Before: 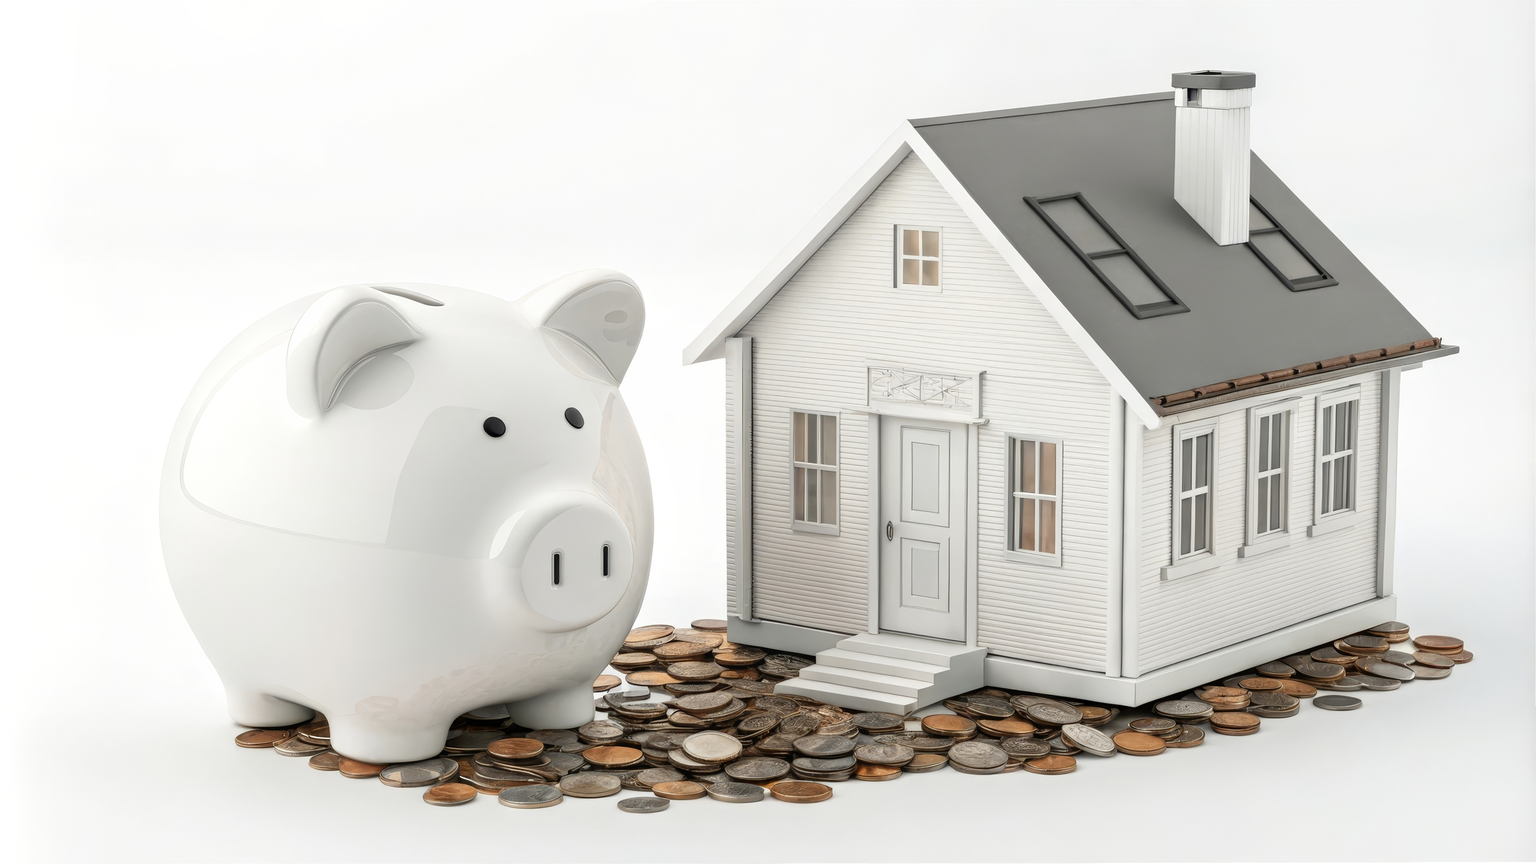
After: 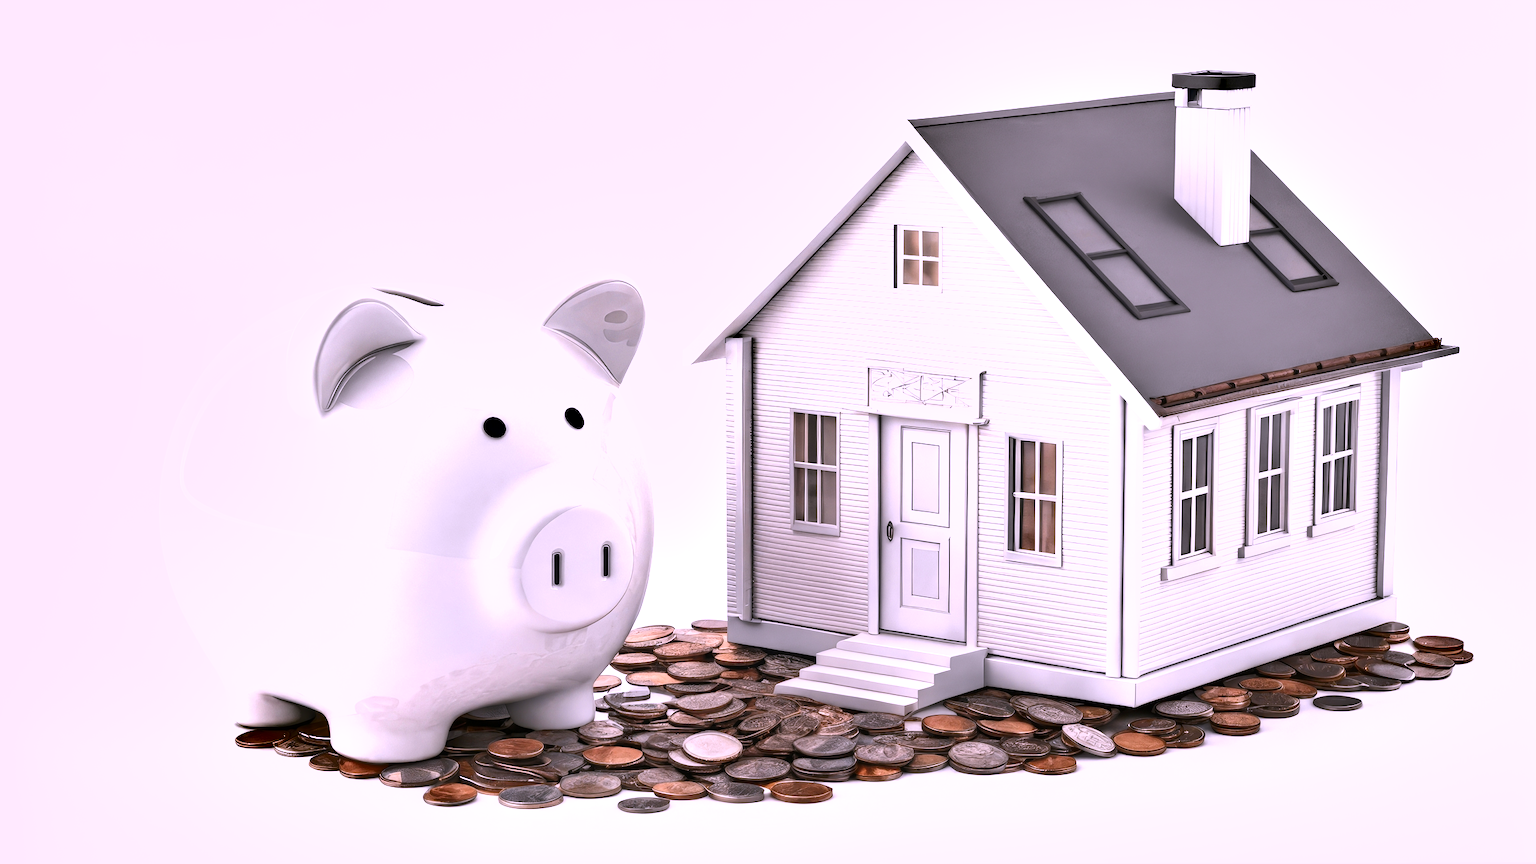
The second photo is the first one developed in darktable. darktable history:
exposure: exposure 0.554 EV, compensate exposure bias true, compensate highlight preservation false
shadows and highlights: soften with gaussian
color correction: highlights a* 15.56, highlights b* -20.74
